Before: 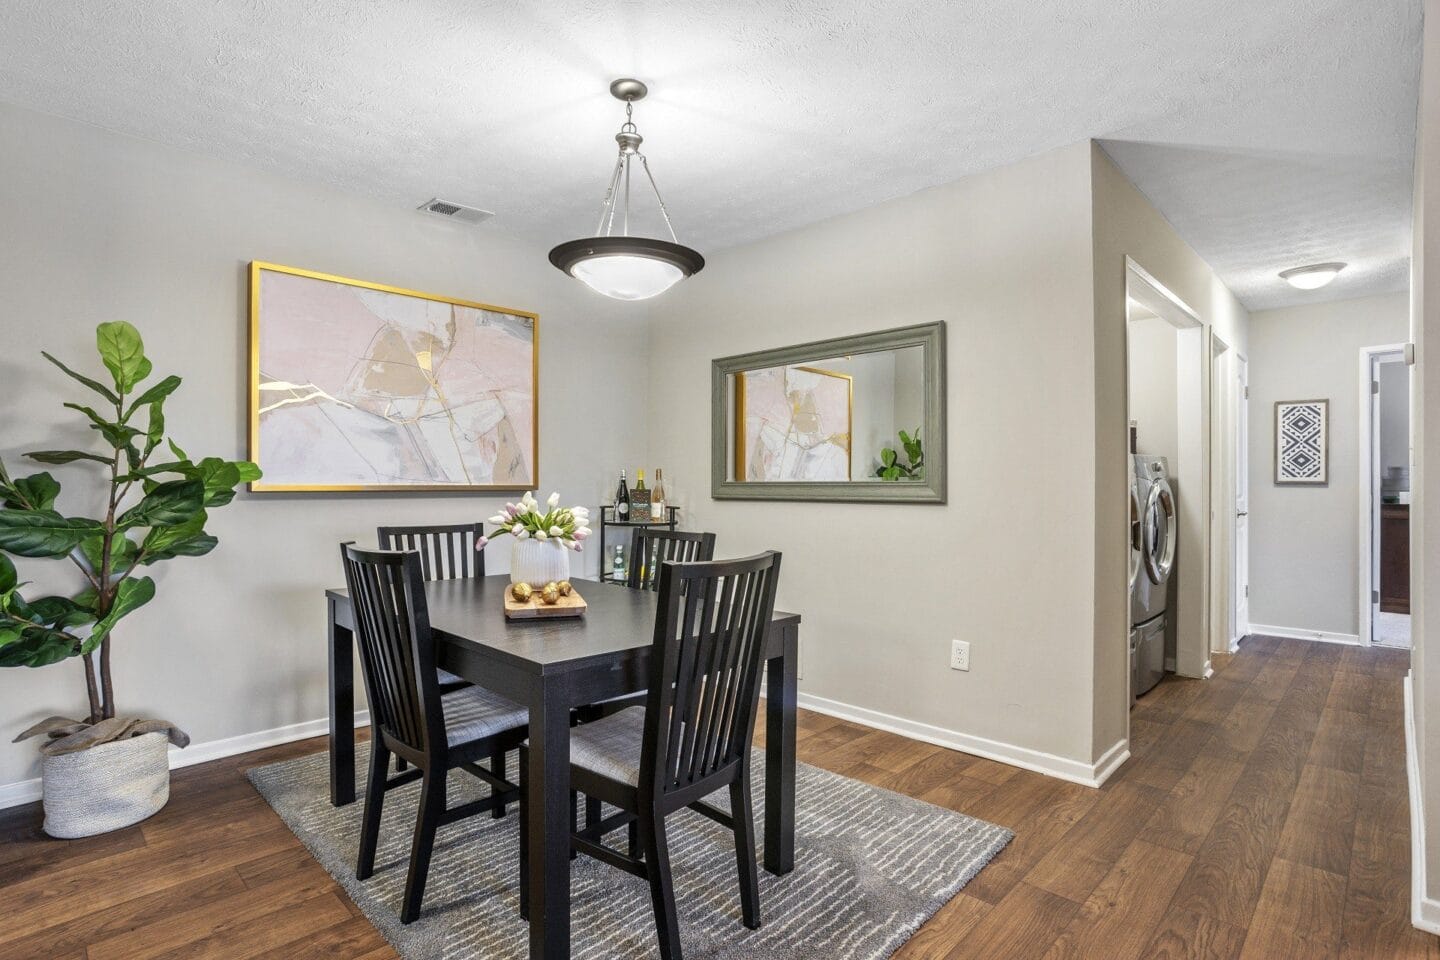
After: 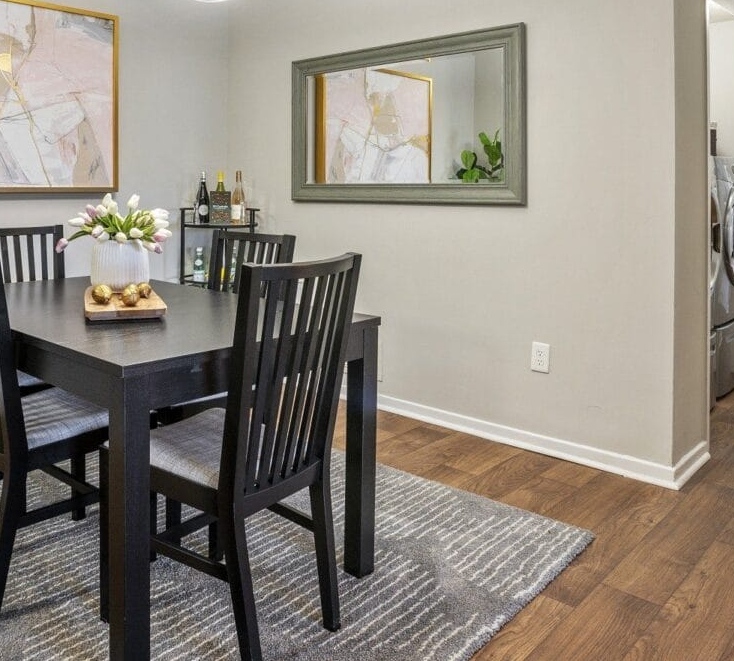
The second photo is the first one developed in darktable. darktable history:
crop and rotate: left 29.172%, top 31.13%, right 19.828%
